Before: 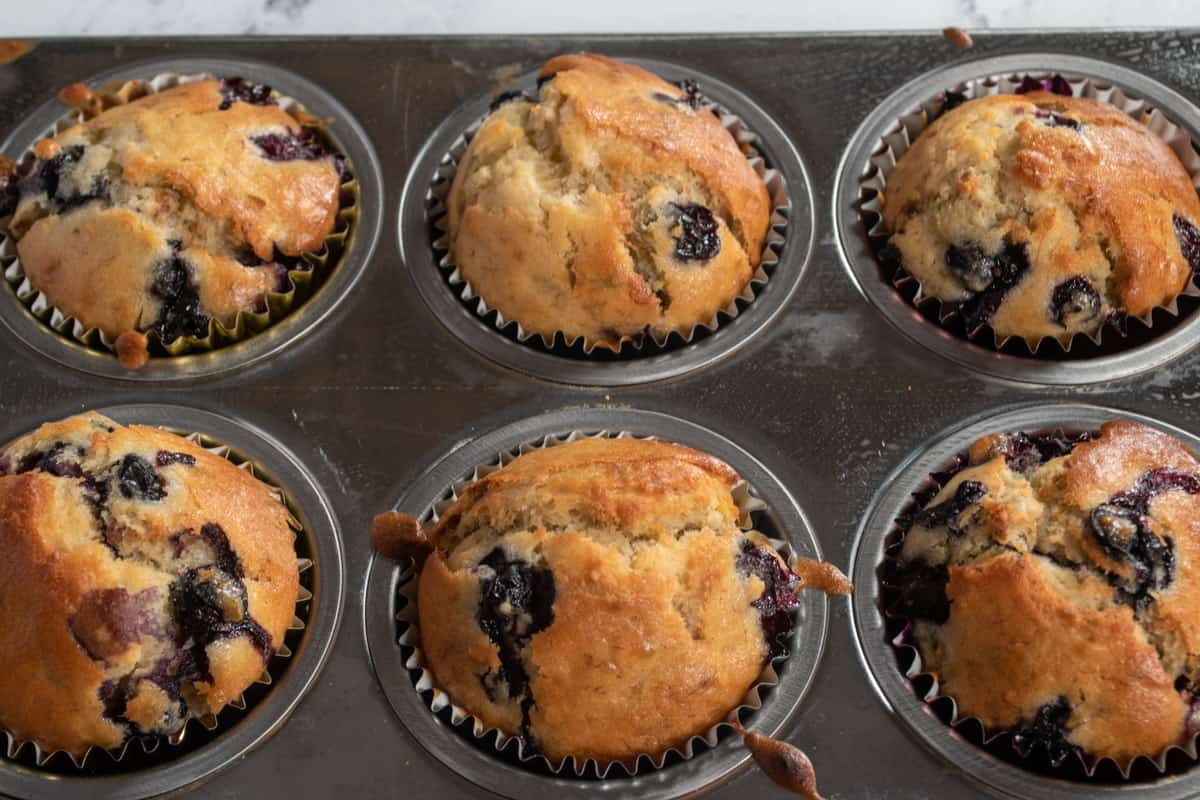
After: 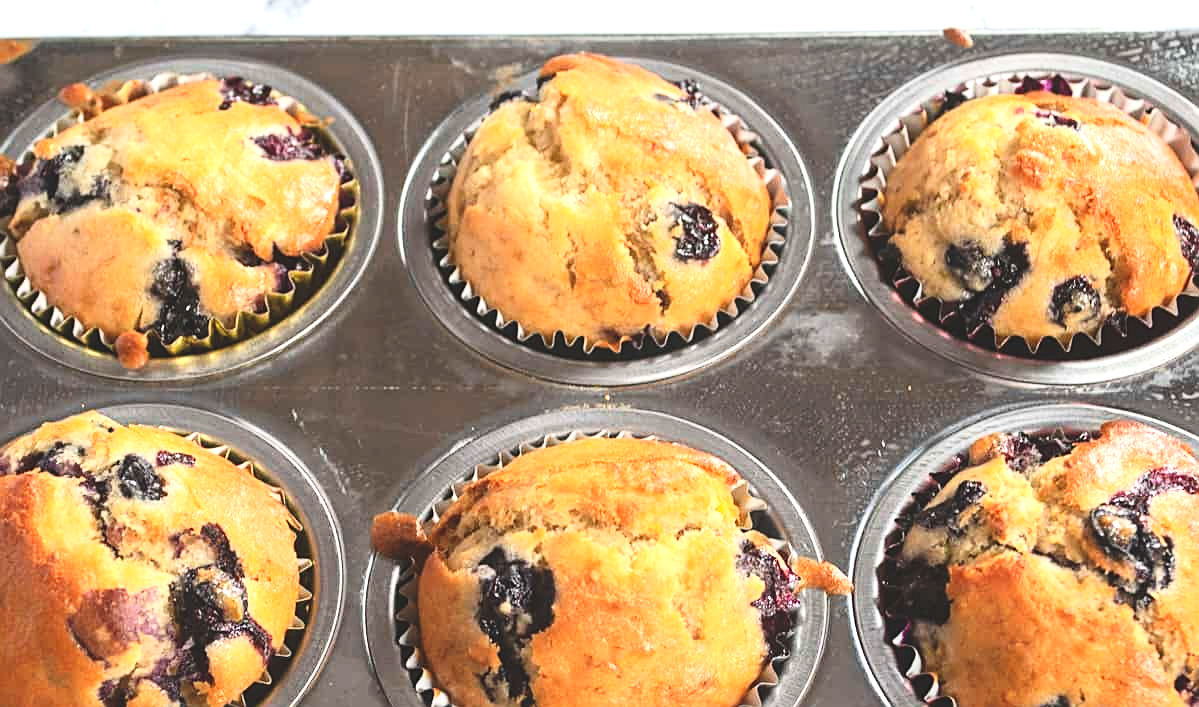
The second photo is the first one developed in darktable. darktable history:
exposure: black level correction -0.006, exposure 1 EV, compensate exposure bias true, compensate highlight preservation false
contrast brightness saturation: contrast 0.196, brightness 0.159, saturation 0.22
base curve: curves: ch0 [(0, 0) (0.472, 0.508) (1, 1)], preserve colors none
sharpen: amount 0.498
crop and rotate: top 0%, bottom 11.589%
